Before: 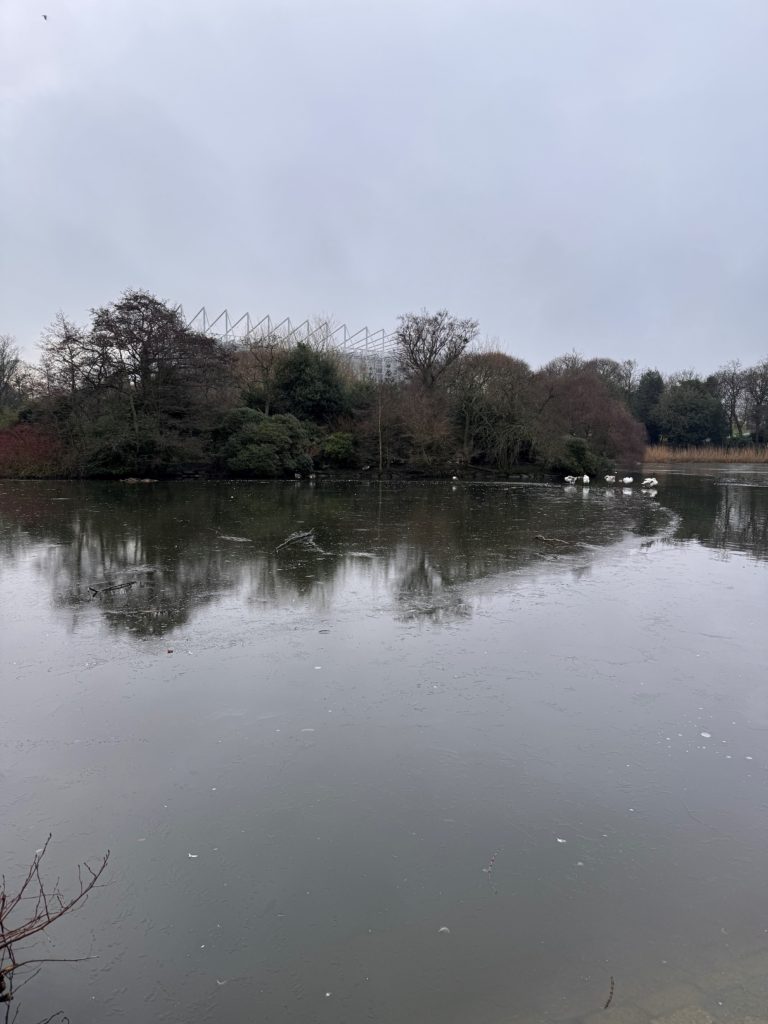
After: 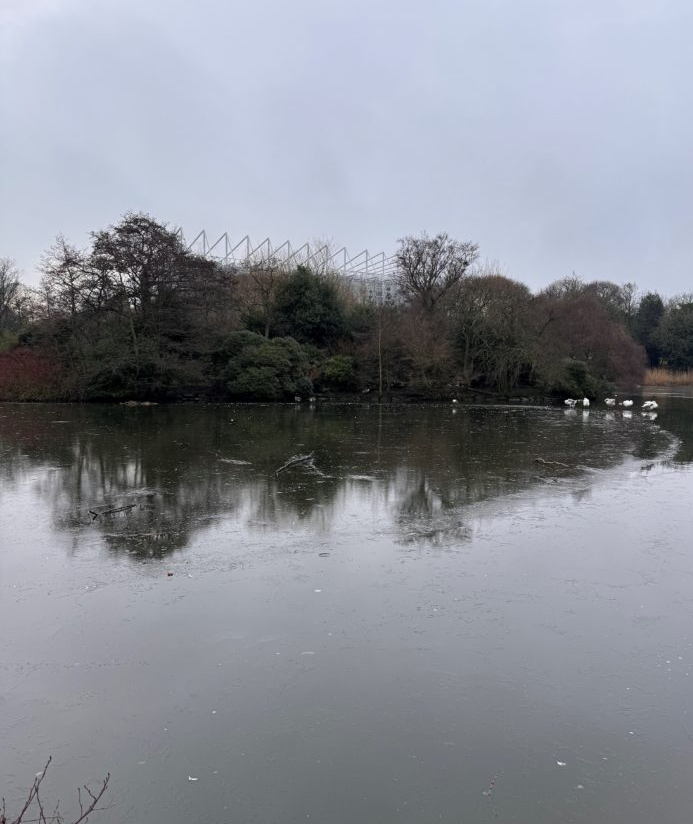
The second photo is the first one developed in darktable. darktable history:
crop: top 7.545%, right 9.731%, bottom 11.963%
